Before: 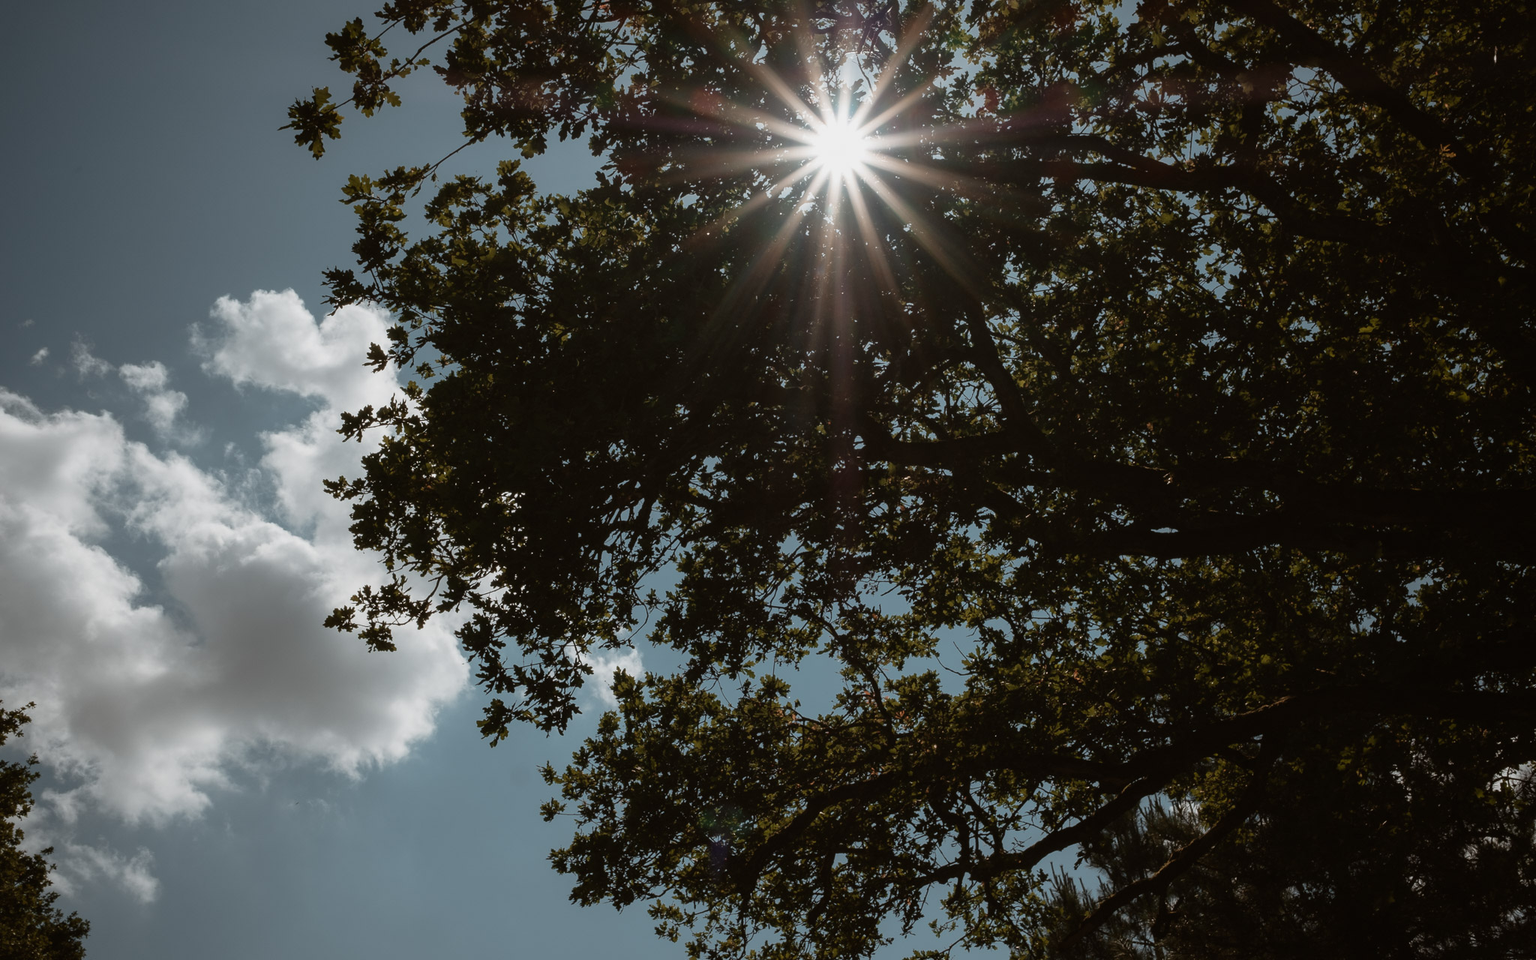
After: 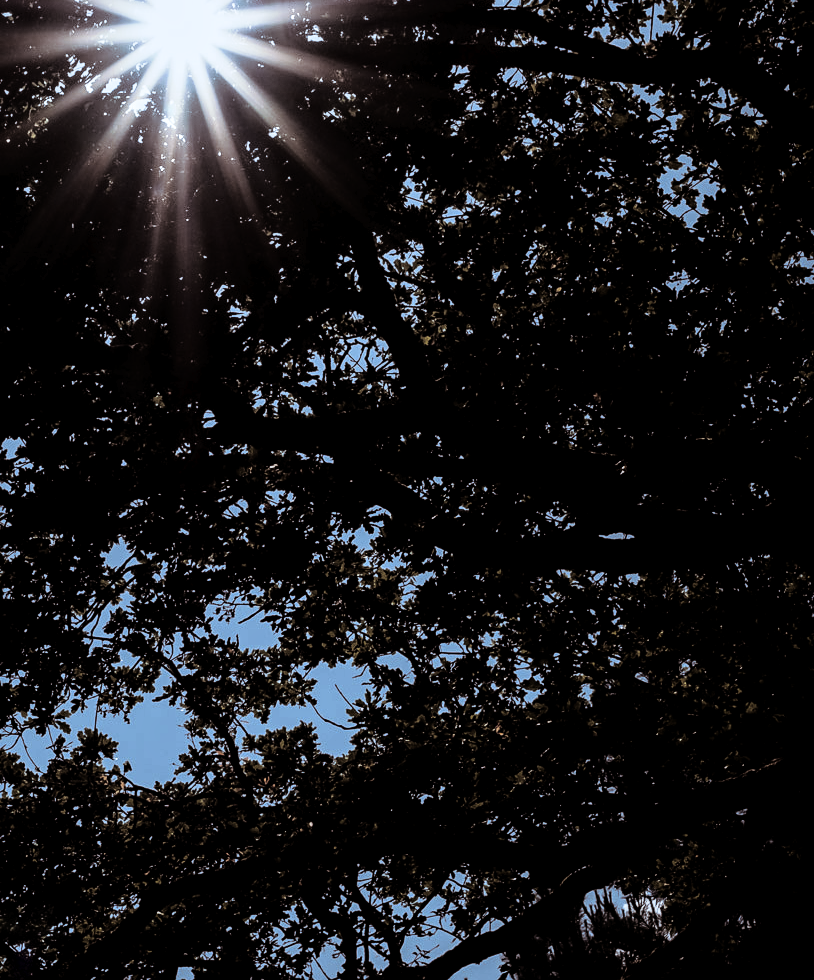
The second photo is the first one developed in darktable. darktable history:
rgb curve: curves: ch0 [(0, 0) (0.21, 0.15) (0.24, 0.21) (0.5, 0.75) (0.75, 0.96) (0.89, 0.99) (1, 1)]; ch1 [(0, 0.02) (0.21, 0.13) (0.25, 0.2) (0.5, 0.67) (0.75, 0.9) (0.89, 0.97) (1, 1)]; ch2 [(0, 0.02) (0.21, 0.13) (0.25, 0.2) (0.5, 0.67) (0.75, 0.9) (0.89, 0.97) (1, 1)], compensate middle gray true
crop: left 45.721%, top 13.393%, right 14.118%, bottom 10.01%
sharpen: amount 0.2
exposure: black level correction 0.011, exposure -0.478 EV, compensate highlight preservation false
local contrast: on, module defaults
split-toning: shadows › saturation 0.2
white balance: red 0.926, green 1.003, blue 1.133
color contrast: green-magenta contrast 0.8, blue-yellow contrast 1.1, unbound 0
